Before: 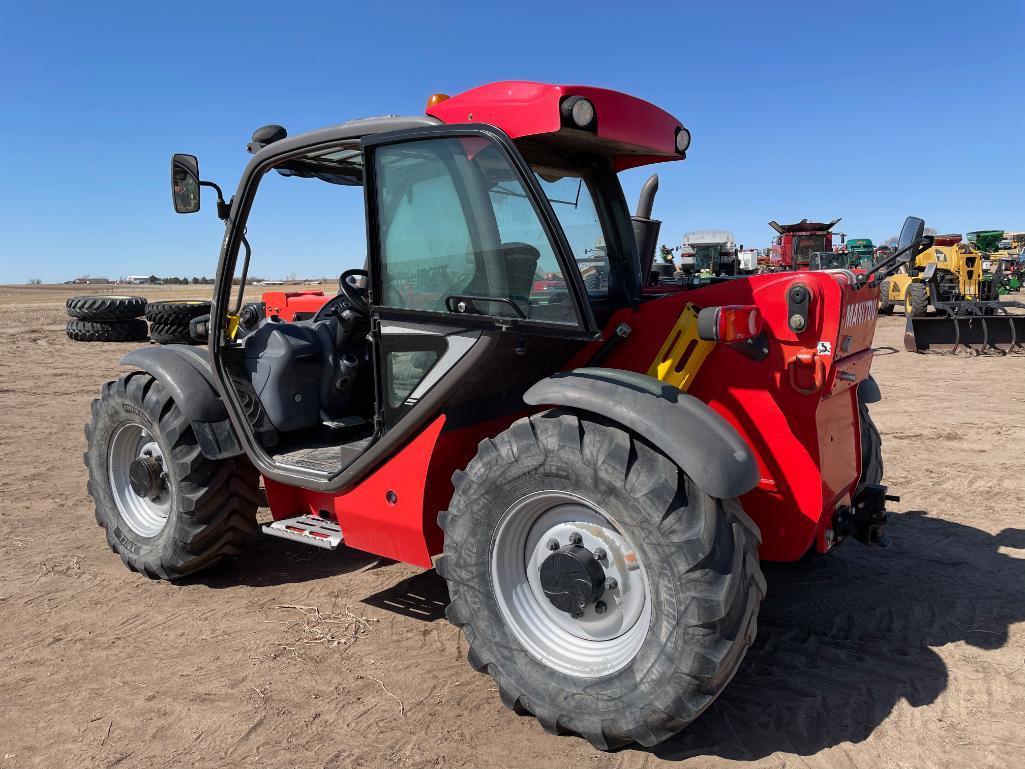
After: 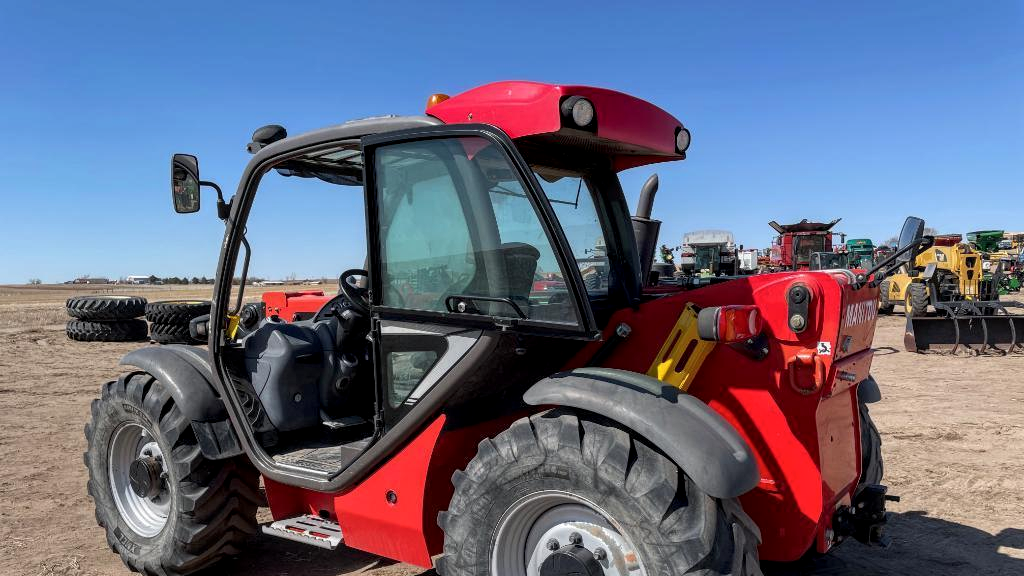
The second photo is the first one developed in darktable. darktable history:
local contrast: detail 130%
crop: bottom 24.967%
bloom: size 9%, threshold 100%, strength 7%
color correction: highlights a* -0.182, highlights b* -0.124
